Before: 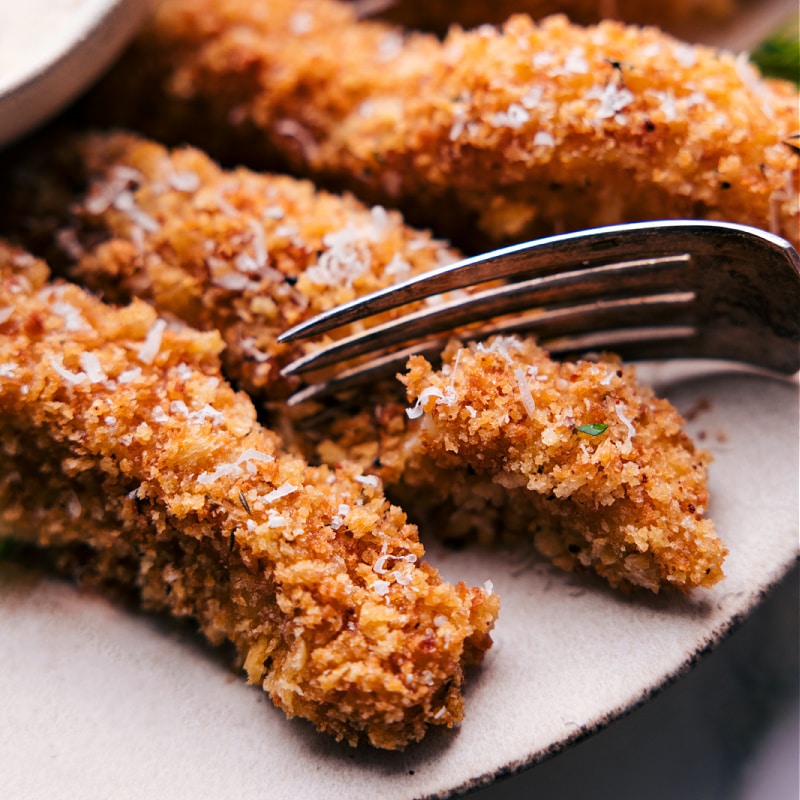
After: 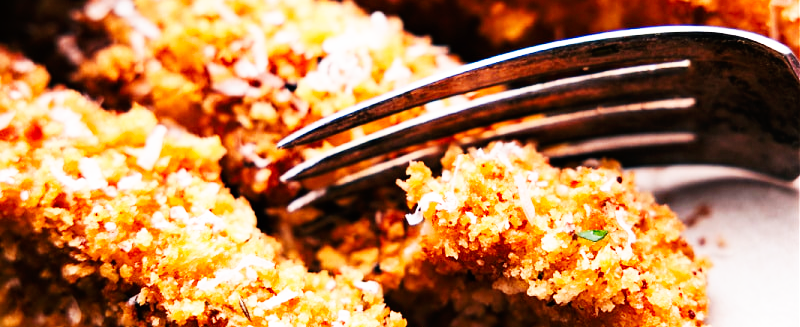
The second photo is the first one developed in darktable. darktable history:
crop and rotate: top 24.3%, bottom 34.803%
base curve: curves: ch0 [(0, 0) (0.007, 0.004) (0.027, 0.03) (0.046, 0.07) (0.207, 0.54) (0.442, 0.872) (0.673, 0.972) (1, 1)], preserve colors none
